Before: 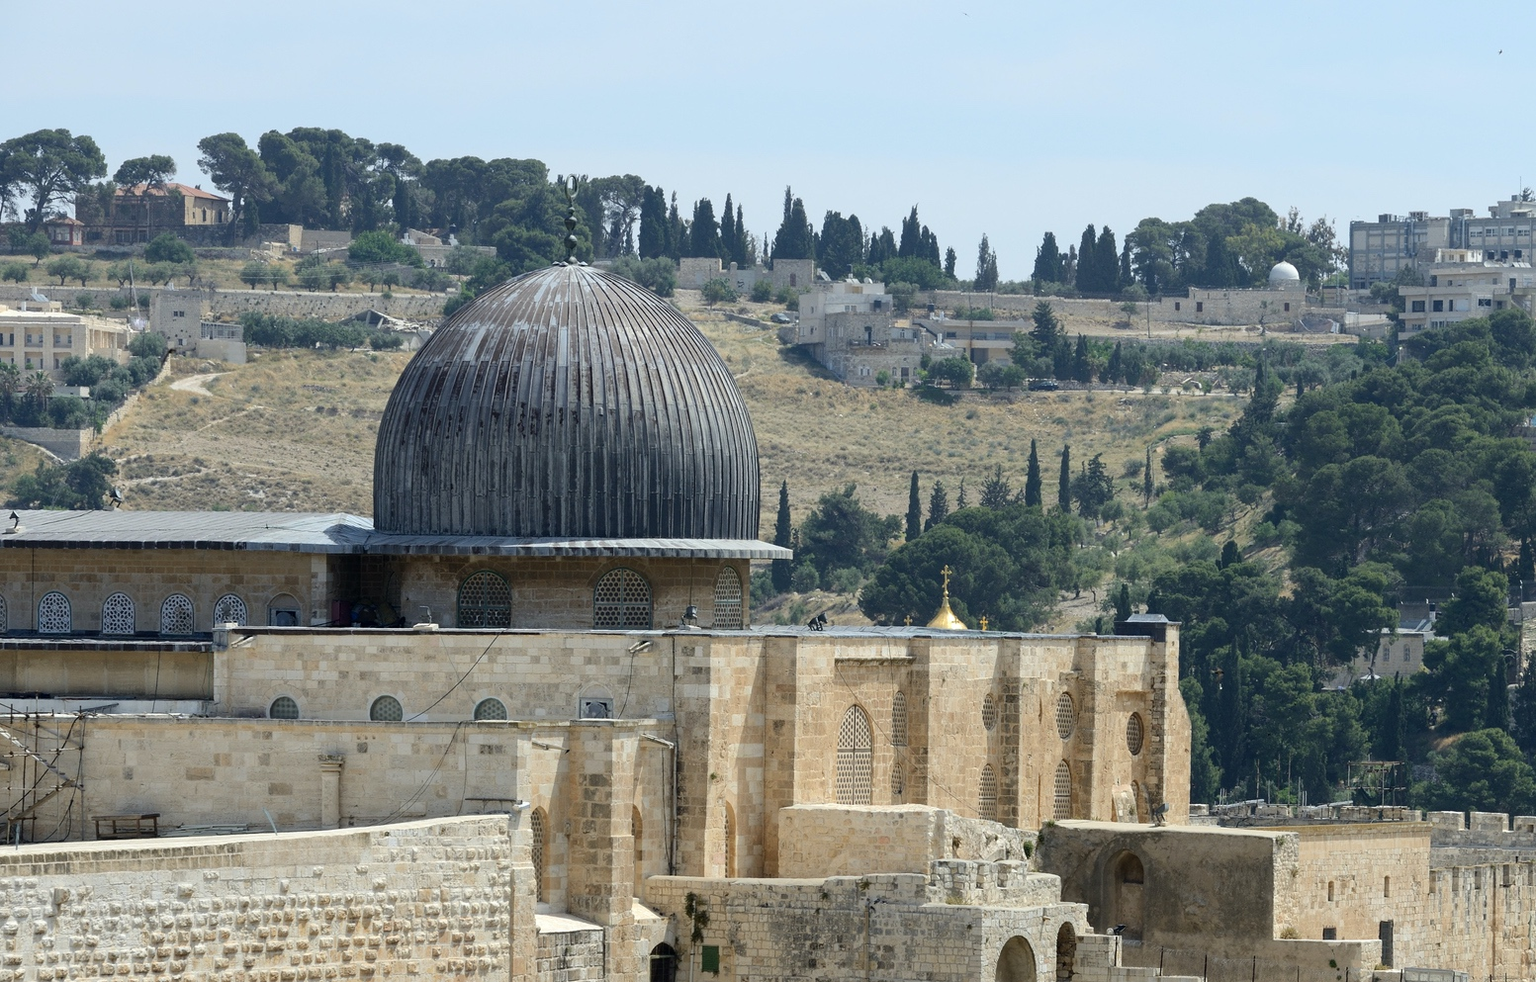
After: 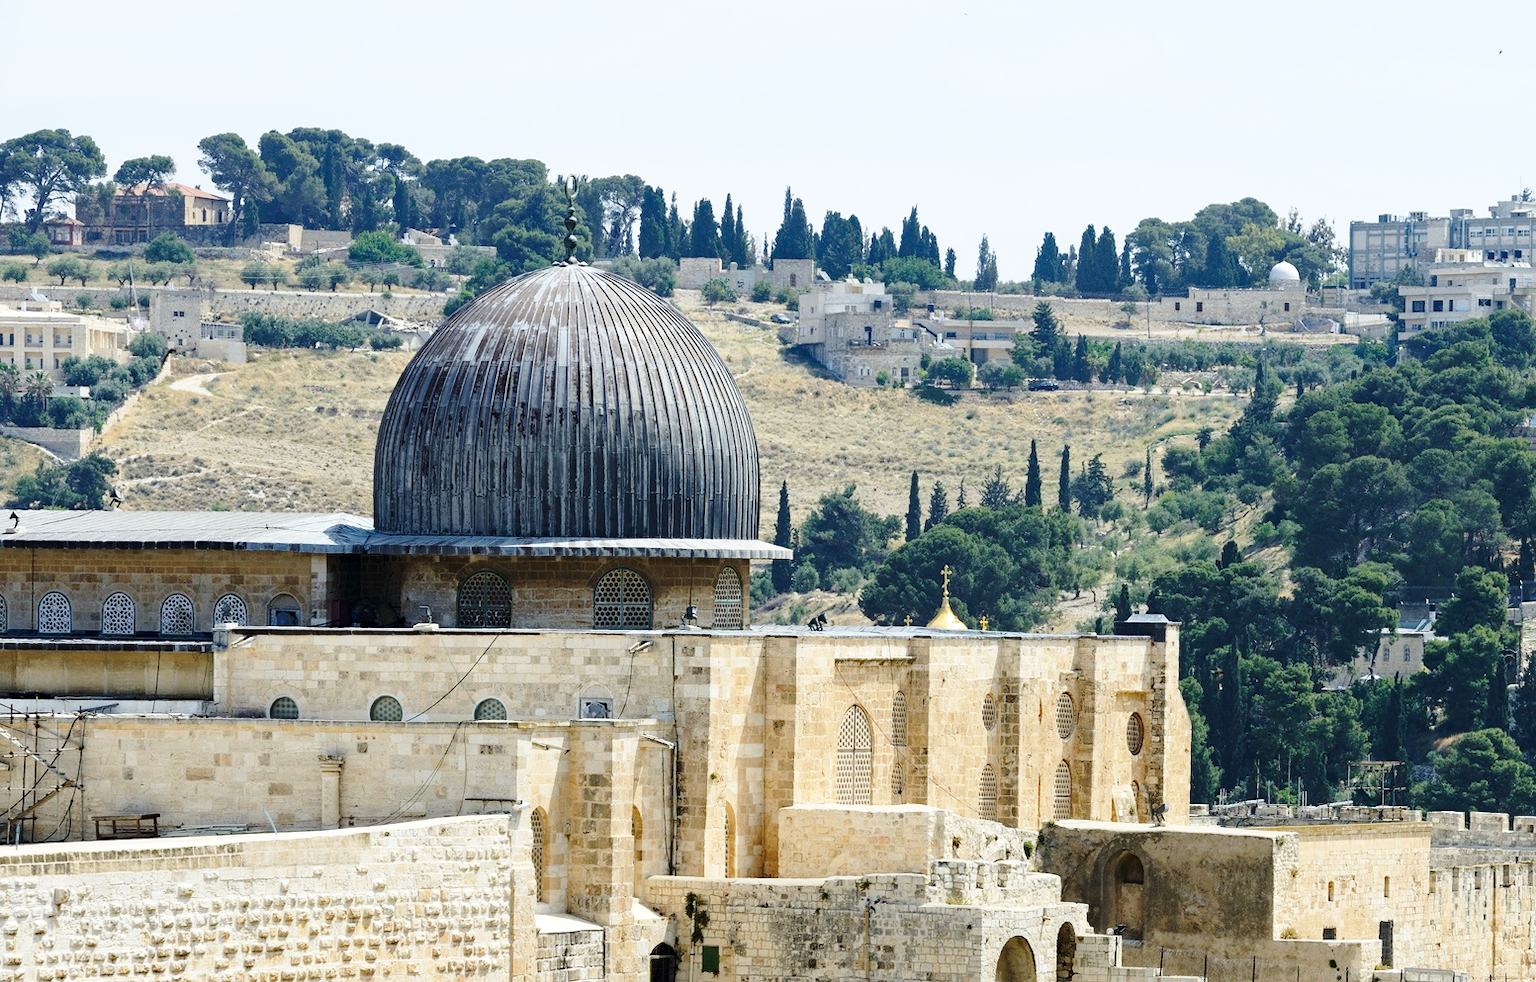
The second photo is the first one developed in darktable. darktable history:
haze removal: compatibility mode true, adaptive false
base curve: curves: ch0 [(0, 0) (0.036, 0.037) (0.121, 0.228) (0.46, 0.76) (0.859, 0.983) (1, 1)], preserve colors none
